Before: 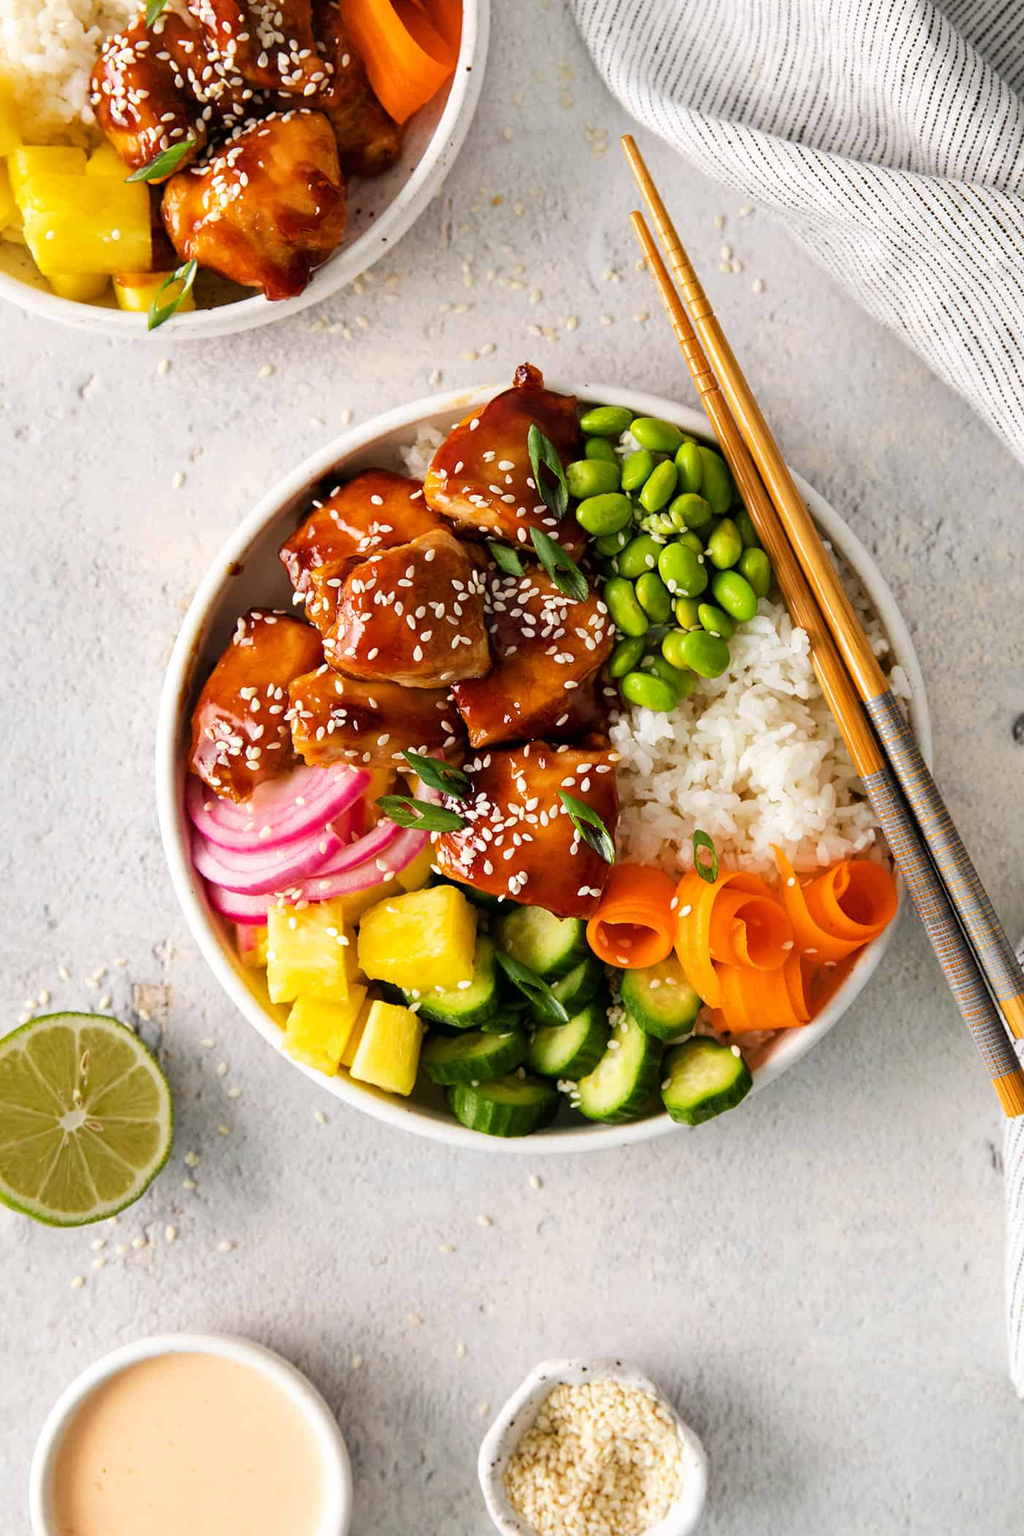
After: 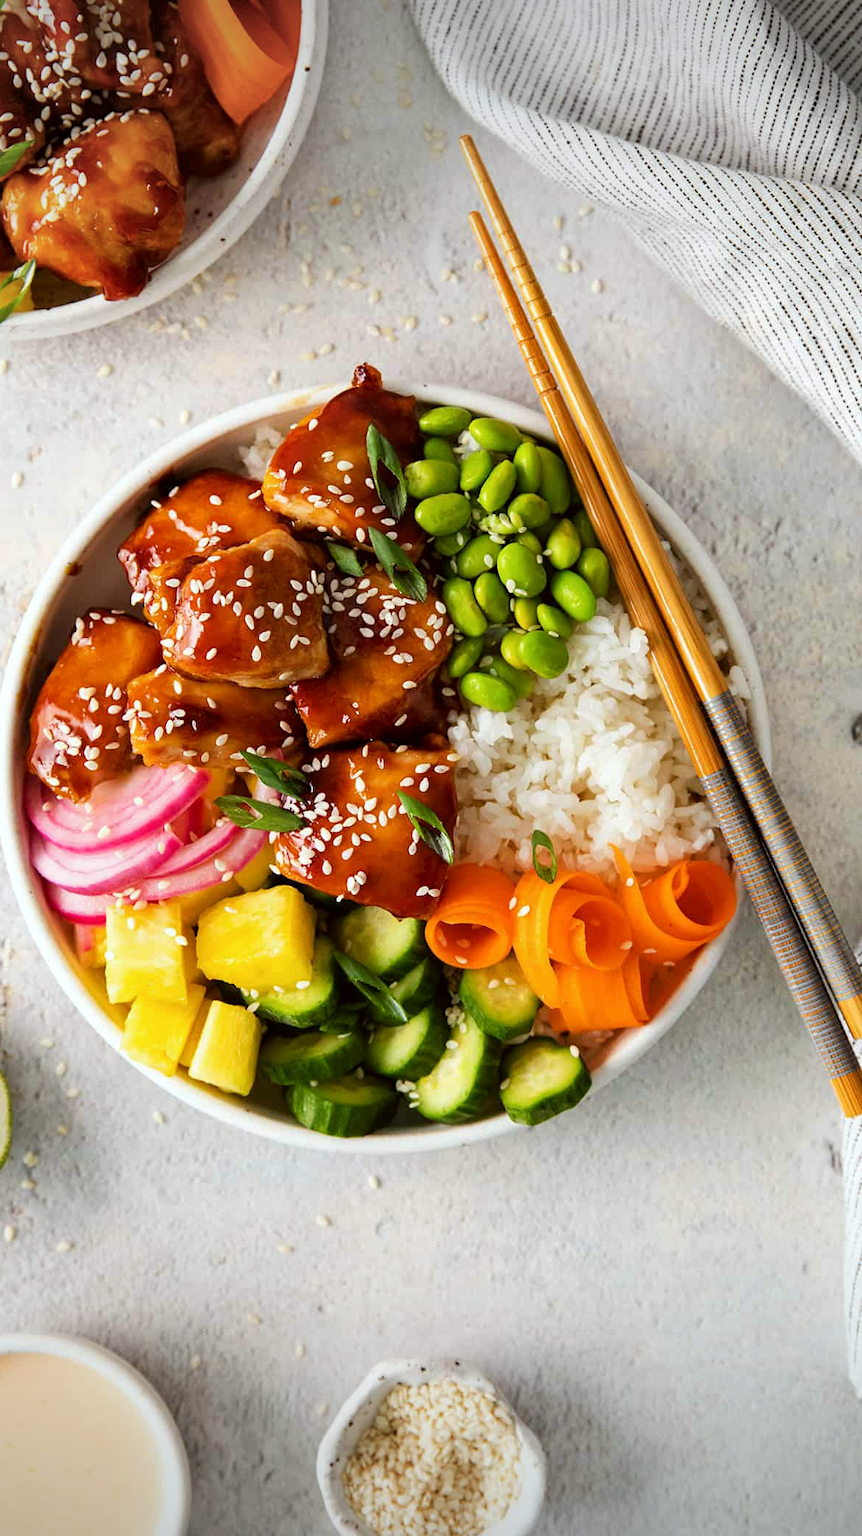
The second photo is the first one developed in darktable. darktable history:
color correction: highlights a* -2.89, highlights b* -1.91, shadows a* 2.31, shadows b* 2.87
vignetting: fall-off start 97.71%, fall-off radius 99.44%, brightness -0.578, saturation -0.267, width/height ratio 1.37, unbound false
crop: left 15.817%
